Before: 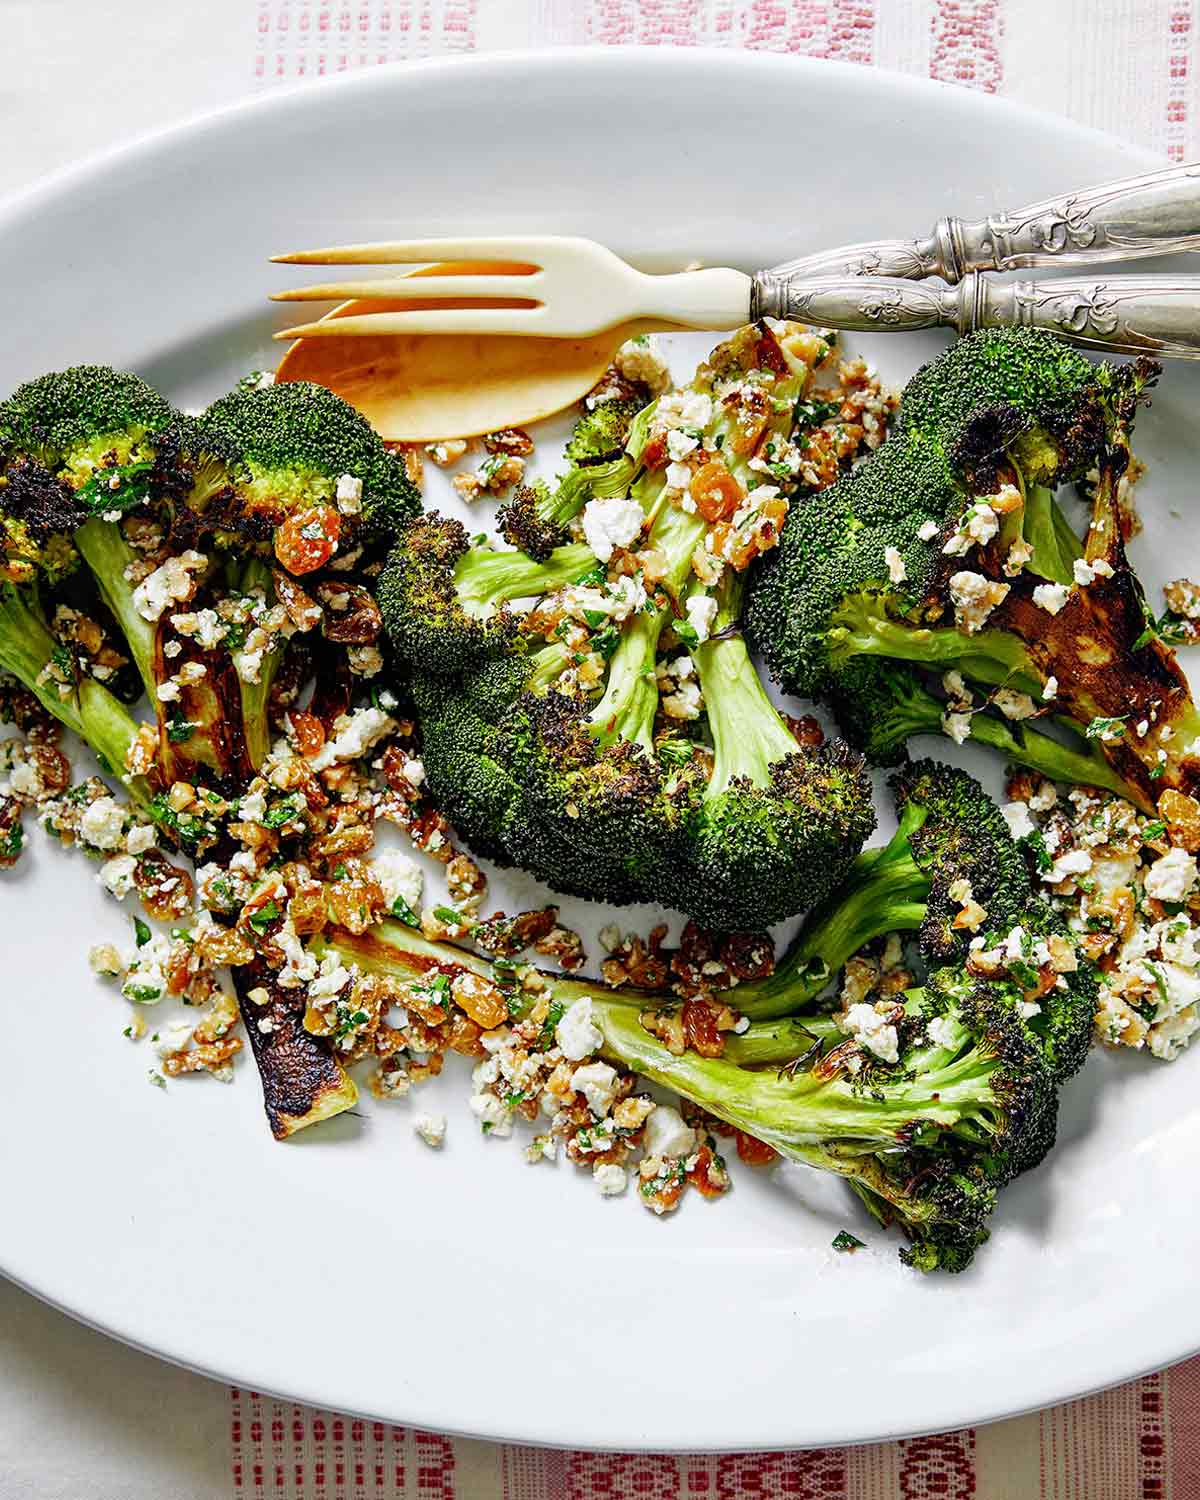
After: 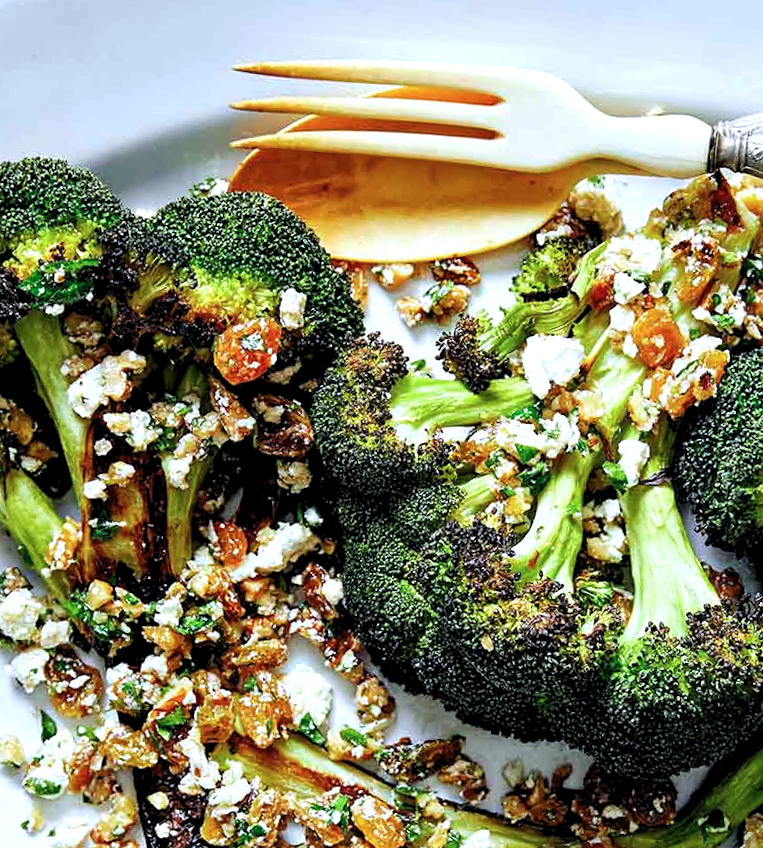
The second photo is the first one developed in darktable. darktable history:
crop and rotate: angle -4.99°, left 2.122%, top 6.945%, right 27.566%, bottom 30.519%
color calibration: x 0.37, y 0.382, temperature 4313.32 K
levels: levels [0.055, 0.477, 0.9]
